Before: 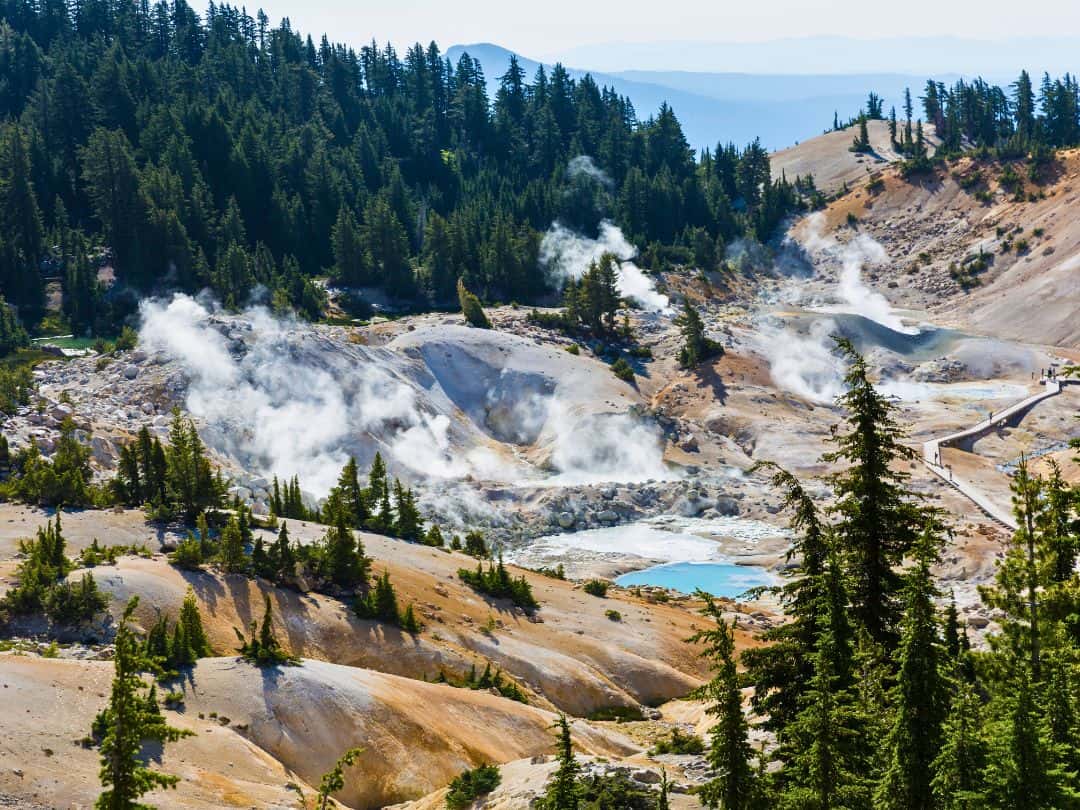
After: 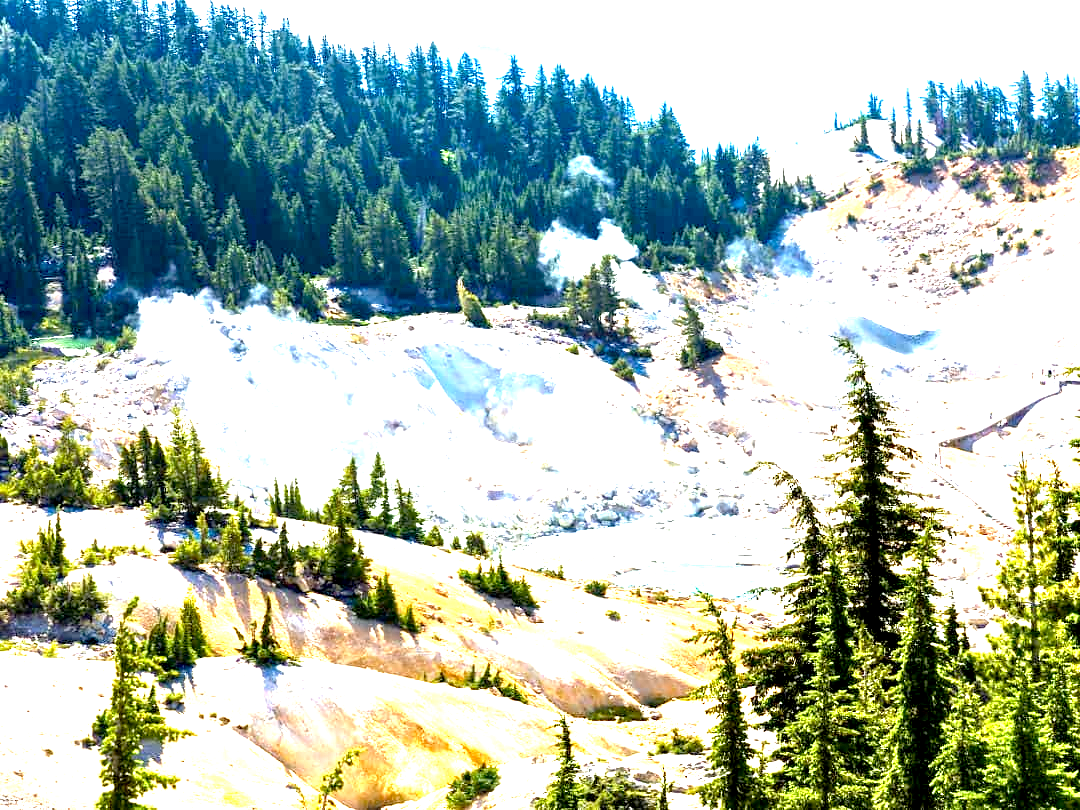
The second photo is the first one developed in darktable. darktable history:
exposure: black level correction 0.005, exposure 2.08 EV, compensate exposure bias true, compensate highlight preservation false
tone equalizer: -8 EV -0.396 EV, -7 EV -0.424 EV, -6 EV -0.312 EV, -5 EV -0.248 EV, -3 EV 0.257 EV, -2 EV 0.308 EV, -1 EV 0.409 EV, +0 EV 0.447 EV
